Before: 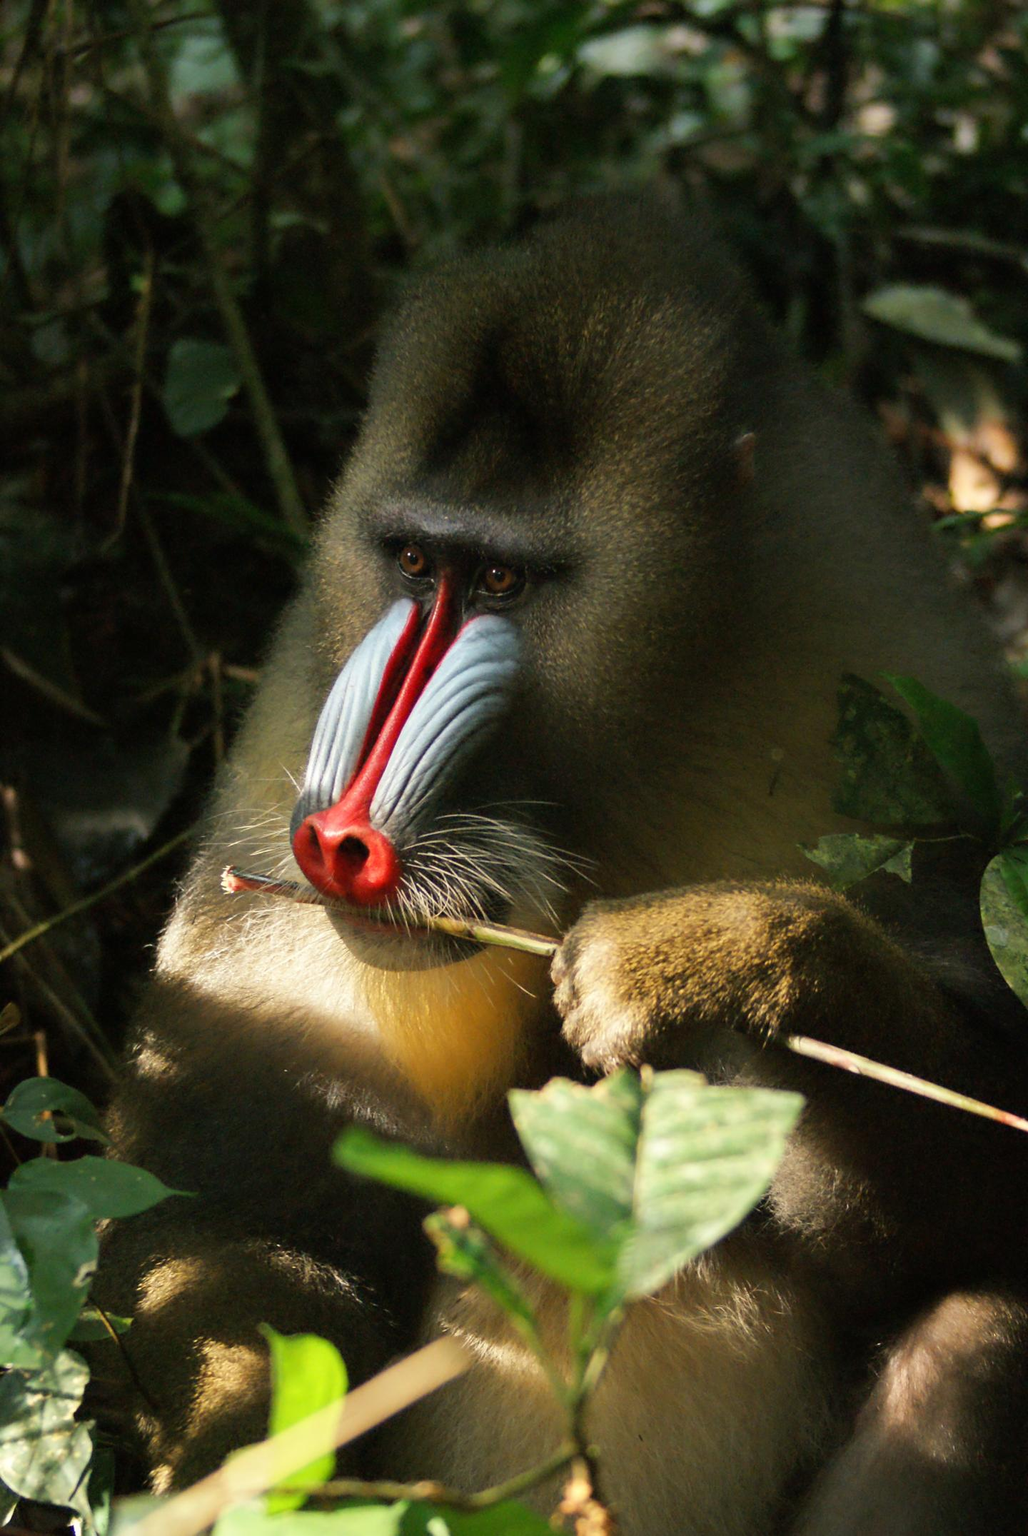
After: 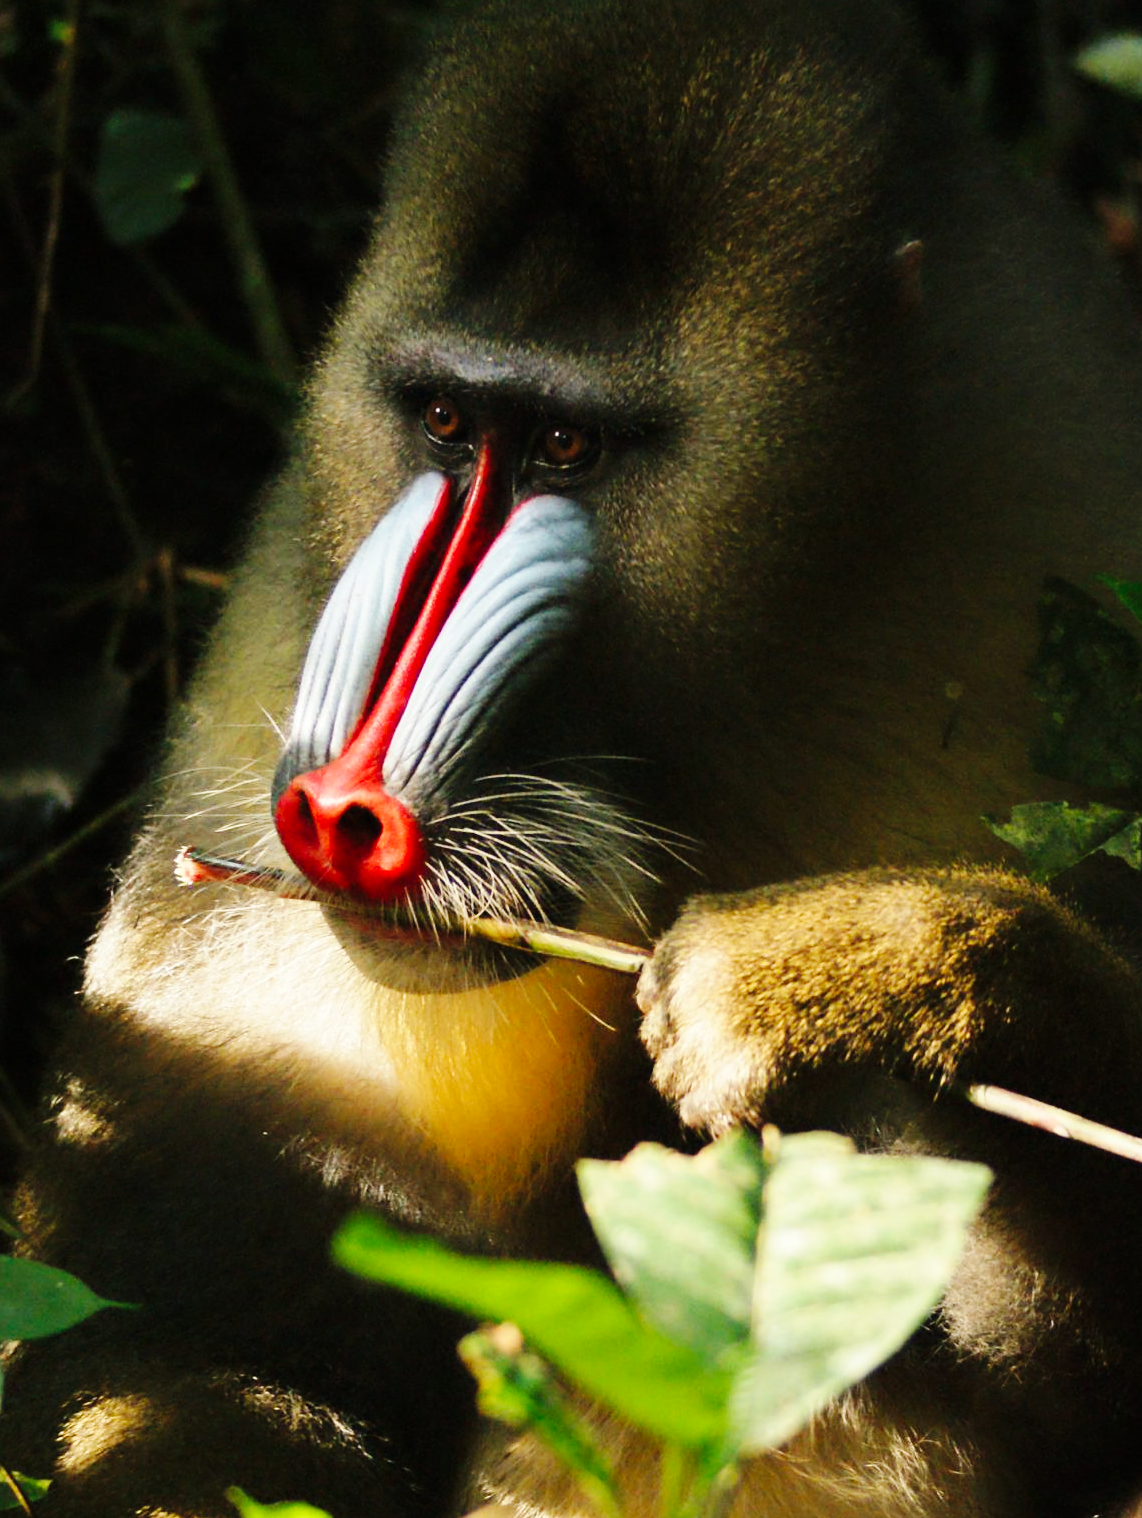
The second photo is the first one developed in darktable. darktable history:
crop: left 9.429%, top 17.048%, right 11.197%, bottom 12.336%
base curve: curves: ch0 [(0, 0) (0.036, 0.025) (0.121, 0.166) (0.206, 0.329) (0.605, 0.79) (1, 1)], preserve colors none
